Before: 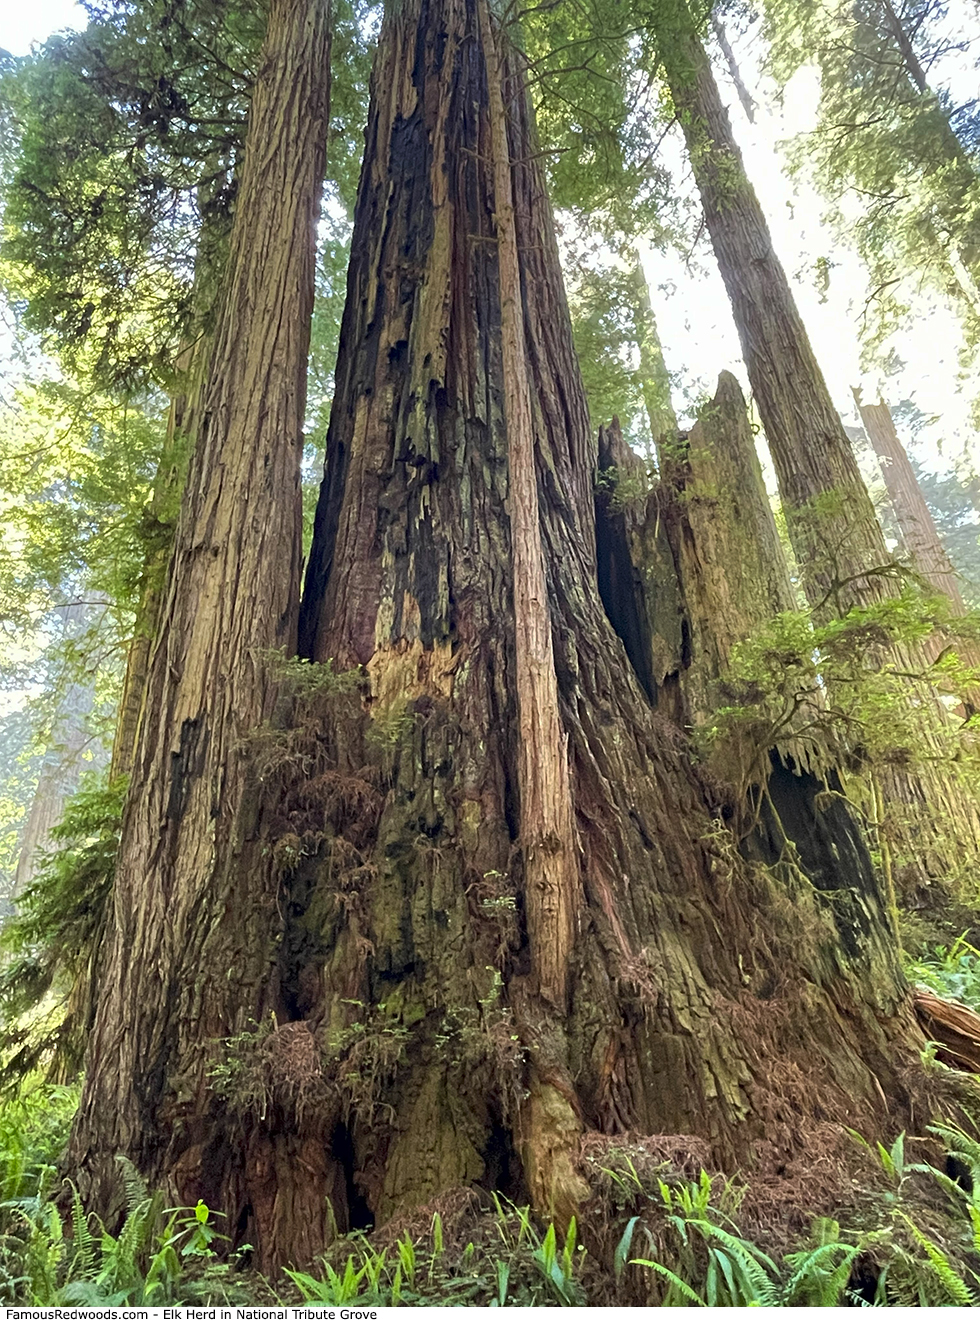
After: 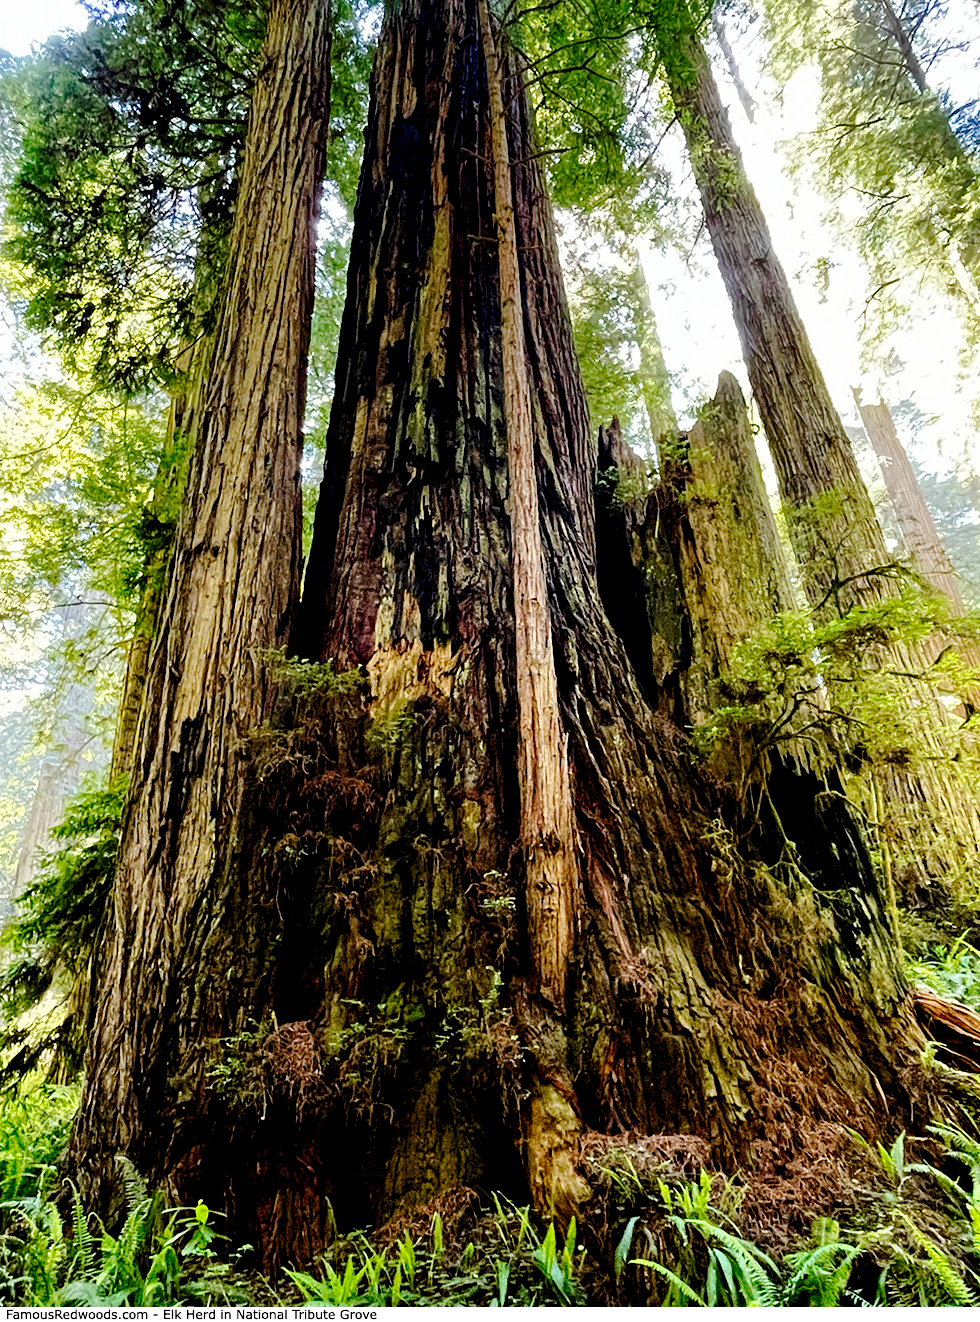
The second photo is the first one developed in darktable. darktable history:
tone curve: curves: ch0 [(0, 0) (0.003, 0.072) (0.011, 0.073) (0.025, 0.072) (0.044, 0.076) (0.069, 0.089) (0.1, 0.103) (0.136, 0.123) (0.177, 0.158) (0.224, 0.21) (0.277, 0.275) (0.335, 0.372) (0.399, 0.463) (0.468, 0.556) (0.543, 0.633) (0.623, 0.712) (0.709, 0.795) (0.801, 0.869) (0.898, 0.942) (1, 1)], preserve colors none
exposure: black level correction 0.056, compensate highlight preservation false
